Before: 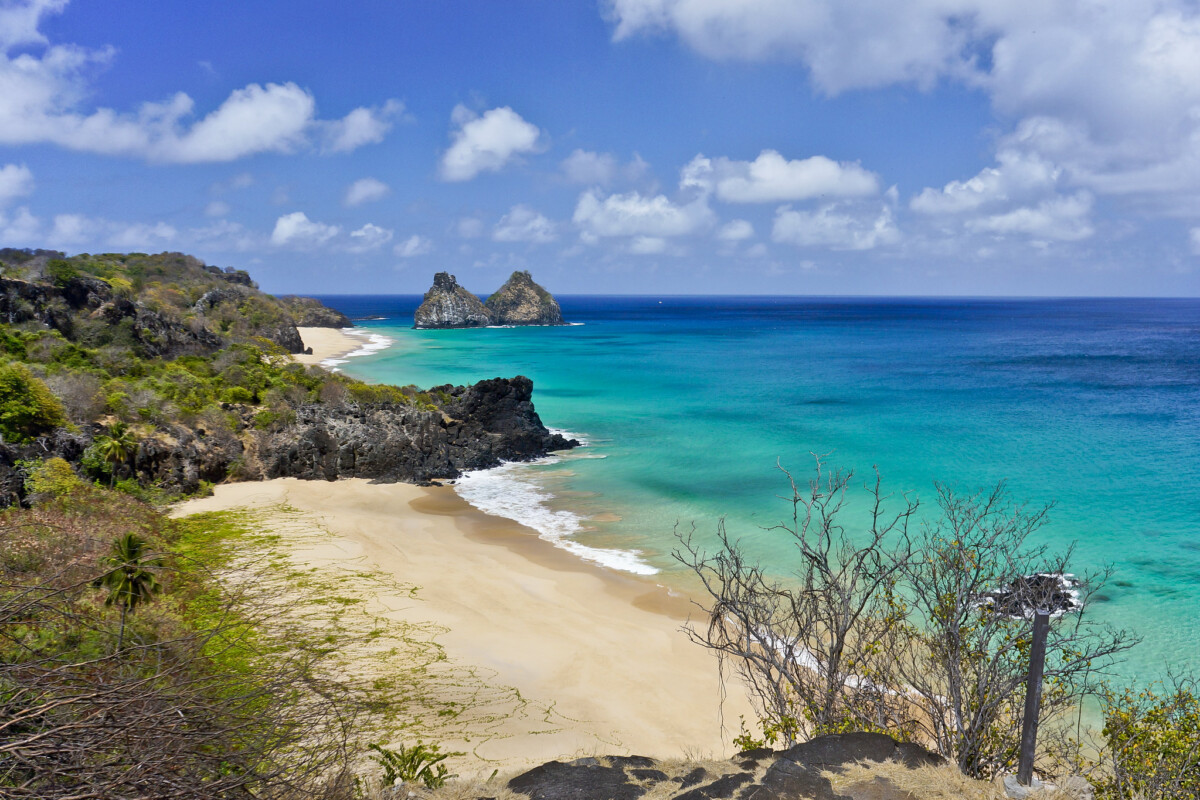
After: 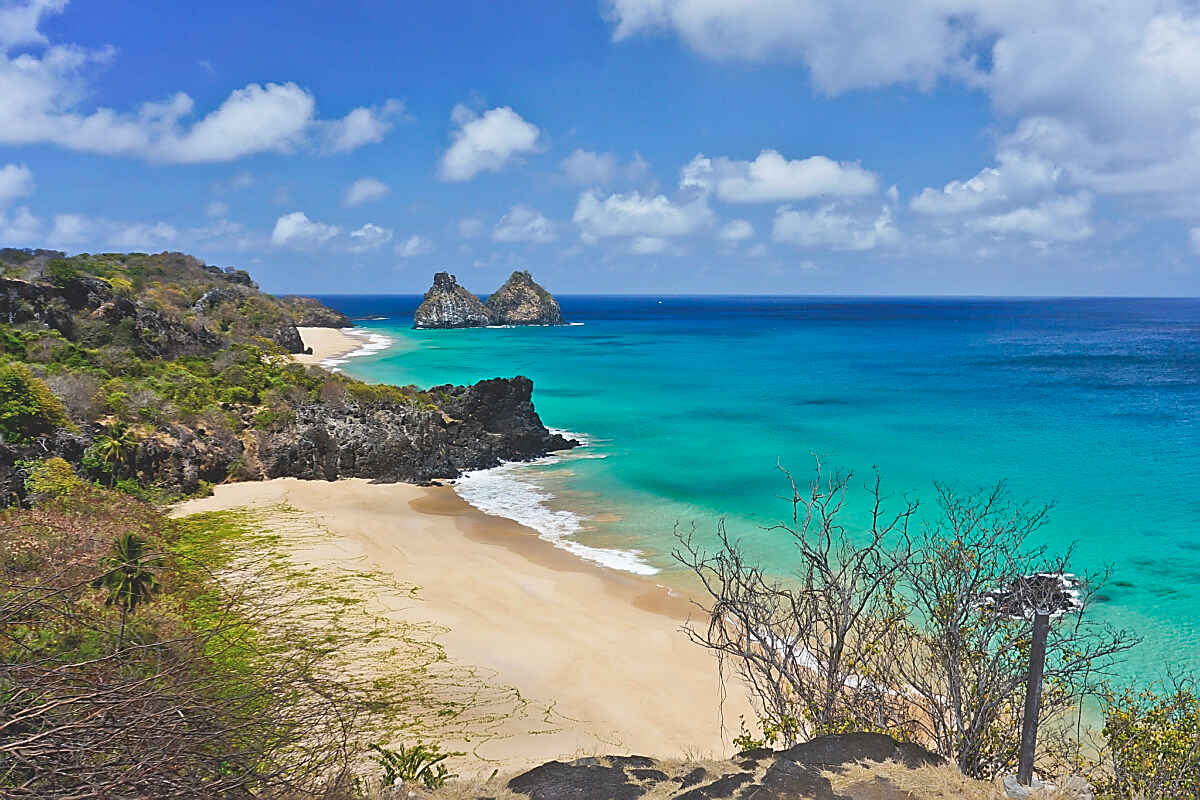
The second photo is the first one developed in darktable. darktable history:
sharpen: radius 1.4, amount 1.25, threshold 0.7
exposure: black level correction -0.023, exposure -0.039 EV, compensate highlight preservation false
